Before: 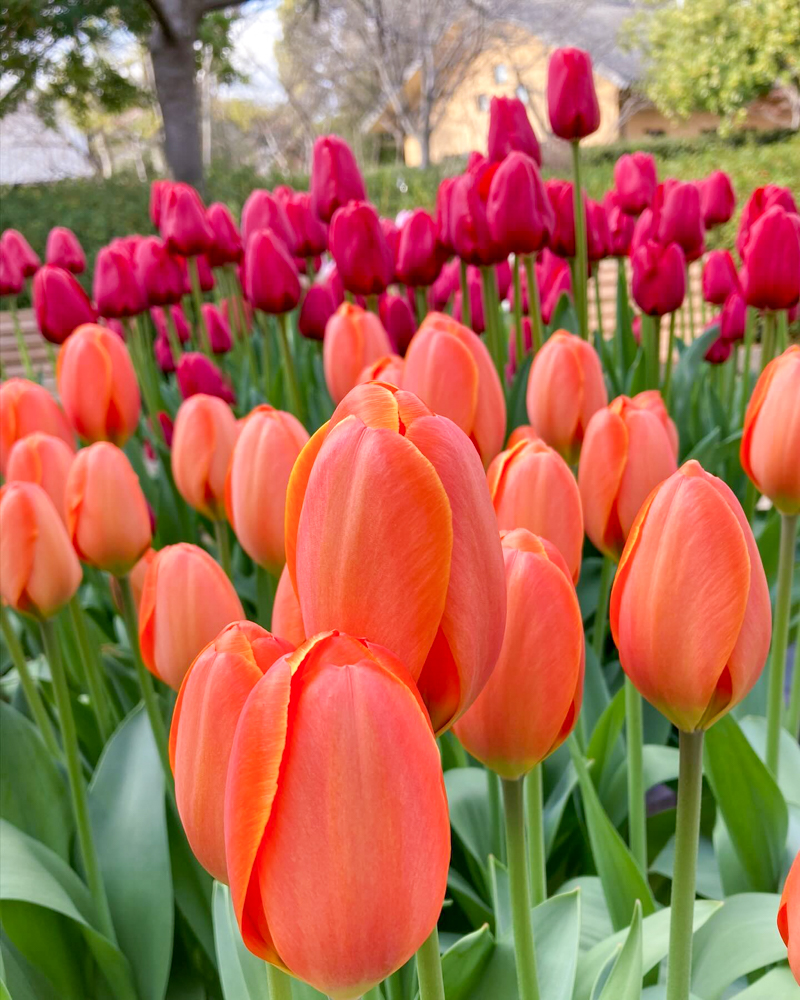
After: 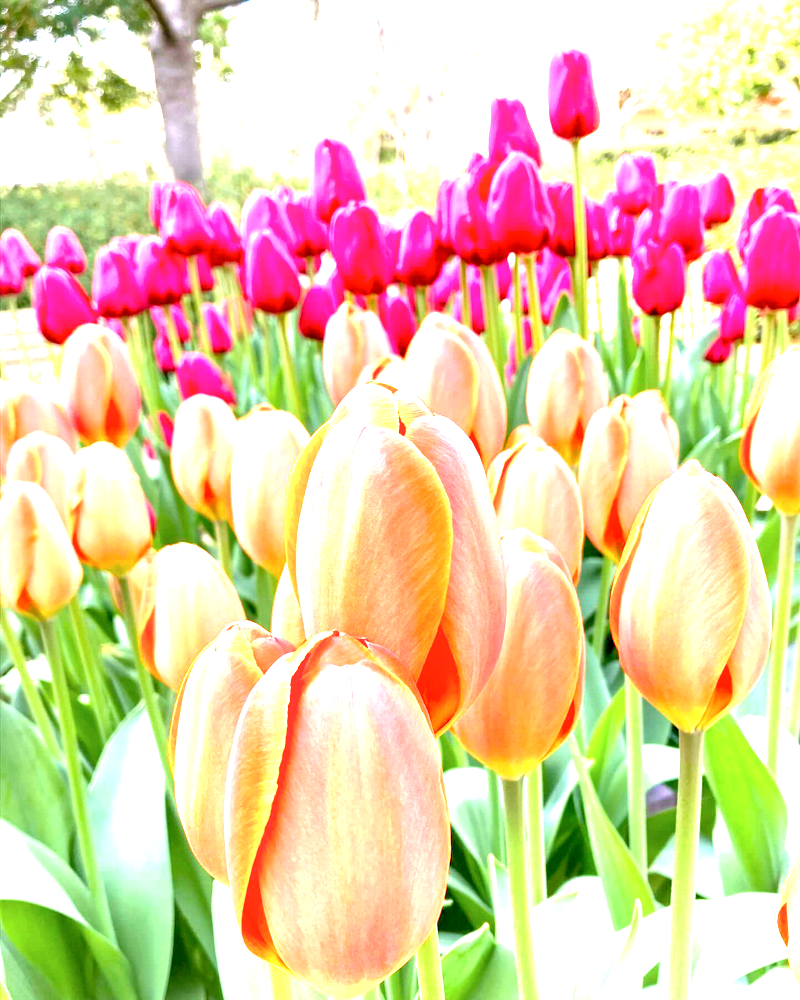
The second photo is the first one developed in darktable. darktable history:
exposure: black level correction 0.001, exposure 2.607 EV, compensate exposure bias true, compensate highlight preservation false
color zones: curves: ch0 [(0.25, 0.5) (0.428, 0.473) (0.75, 0.5)]; ch1 [(0.243, 0.479) (0.398, 0.452) (0.75, 0.5)]
